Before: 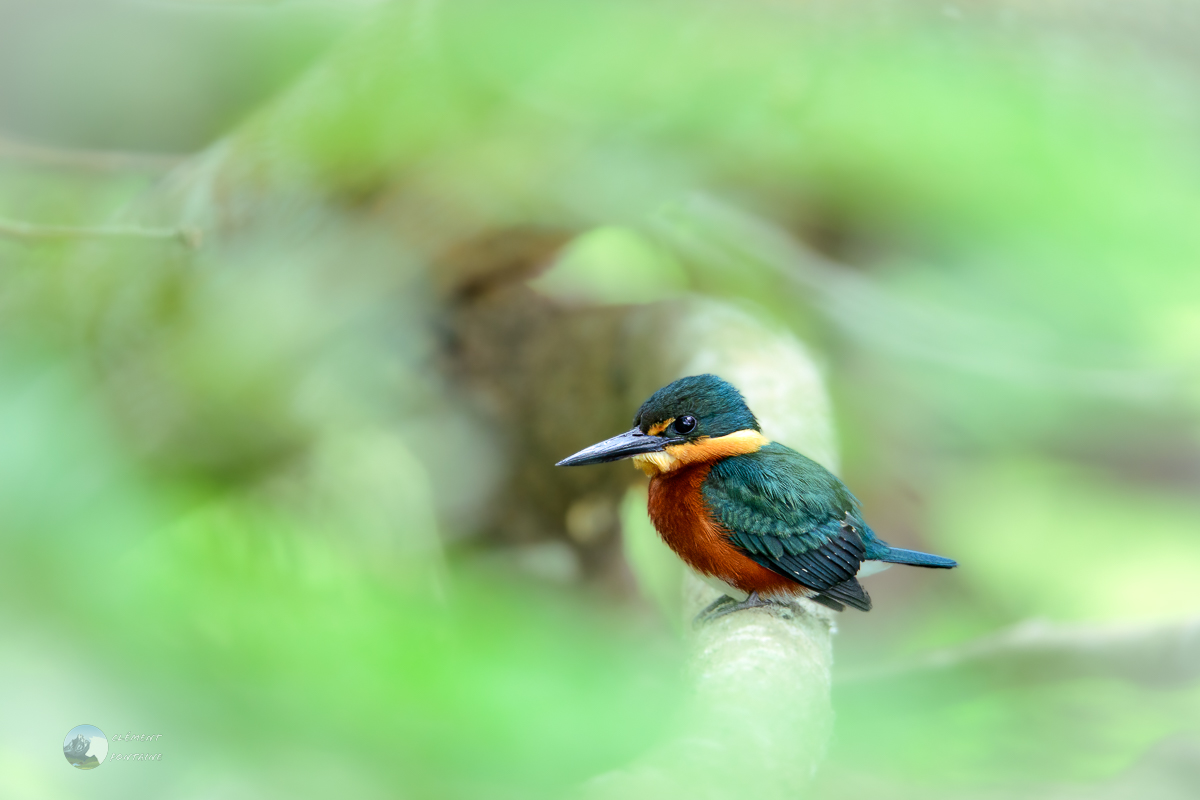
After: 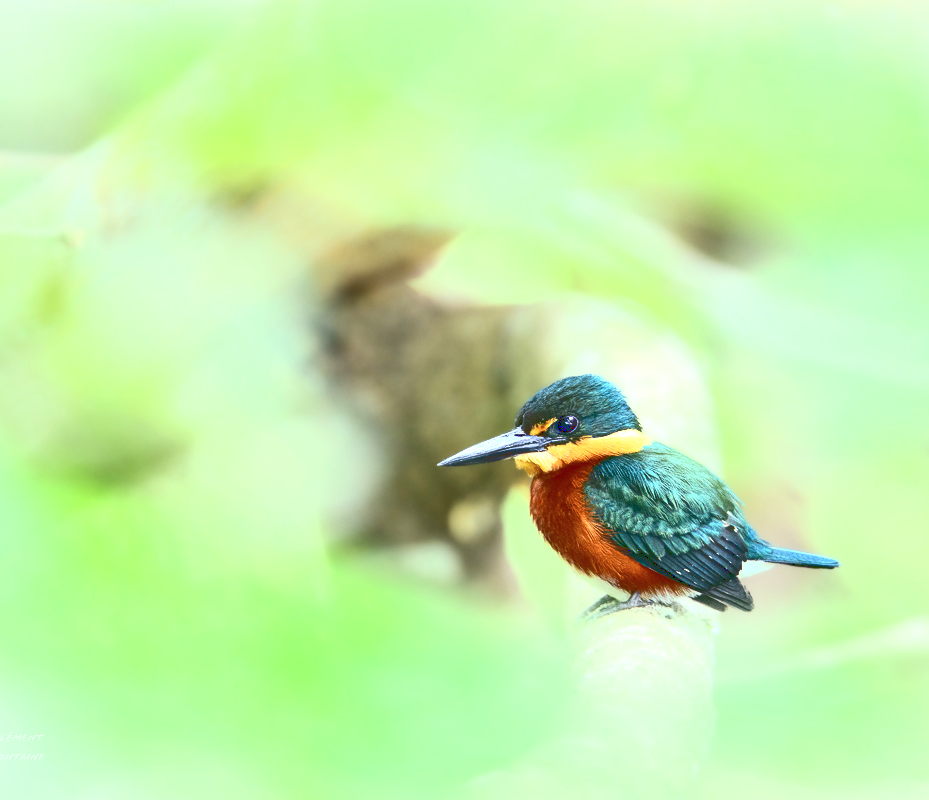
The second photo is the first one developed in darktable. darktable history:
tone equalizer: -8 EV -0.426 EV, -7 EV -0.413 EV, -6 EV -0.297 EV, -5 EV -0.204 EV, -3 EV 0.223 EV, -2 EV 0.335 EV, -1 EV 0.385 EV, +0 EV 0.438 EV
base curve: curves: ch0 [(0, 0.036) (0.007, 0.037) (0.604, 0.887) (1, 1)]
crop: left 9.856%, right 12.663%
tone curve: curves: ch0 [(0, 0) (0.004, 0.001) (0.133, 0.112) (0.325, 0.362) (0.832, 0.893) (1, 1)], color space Lab, independent channels, preserve colors none
